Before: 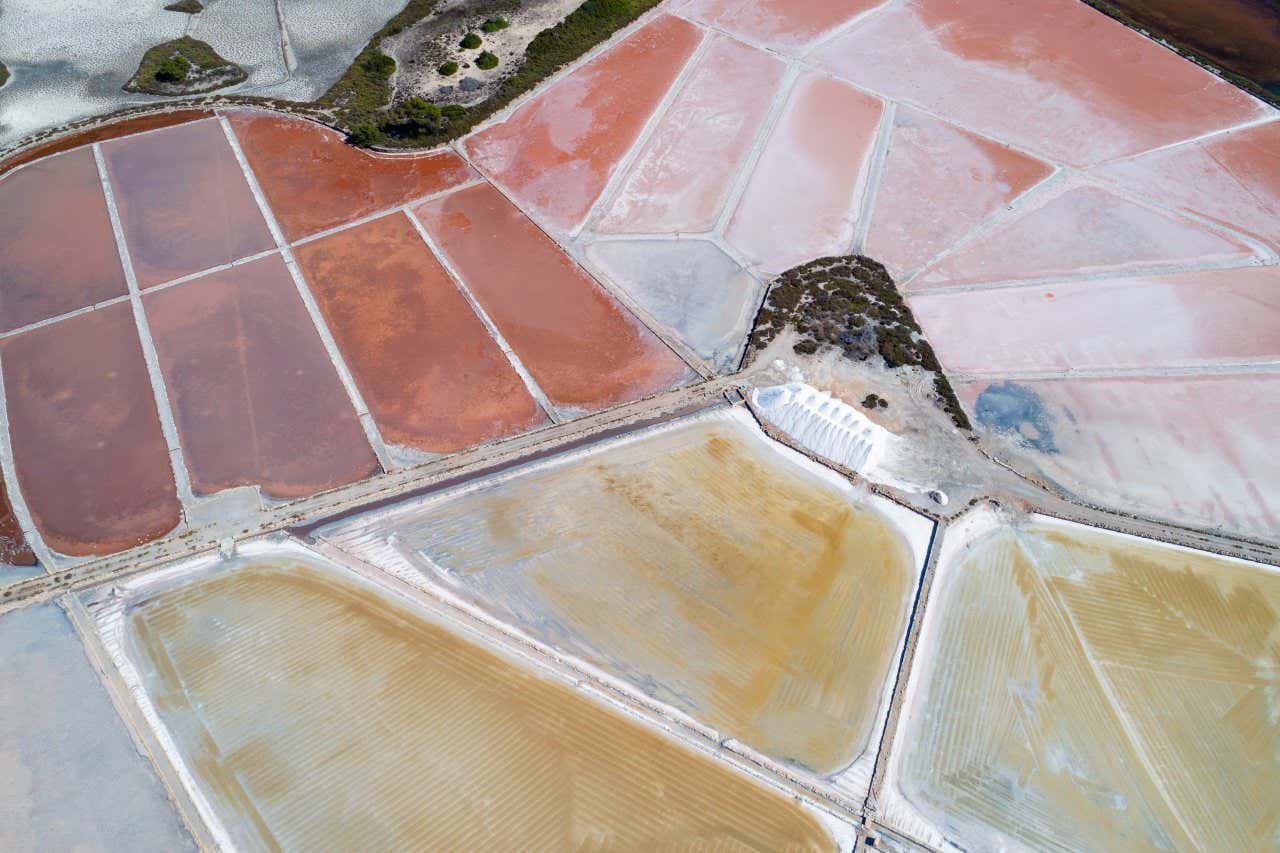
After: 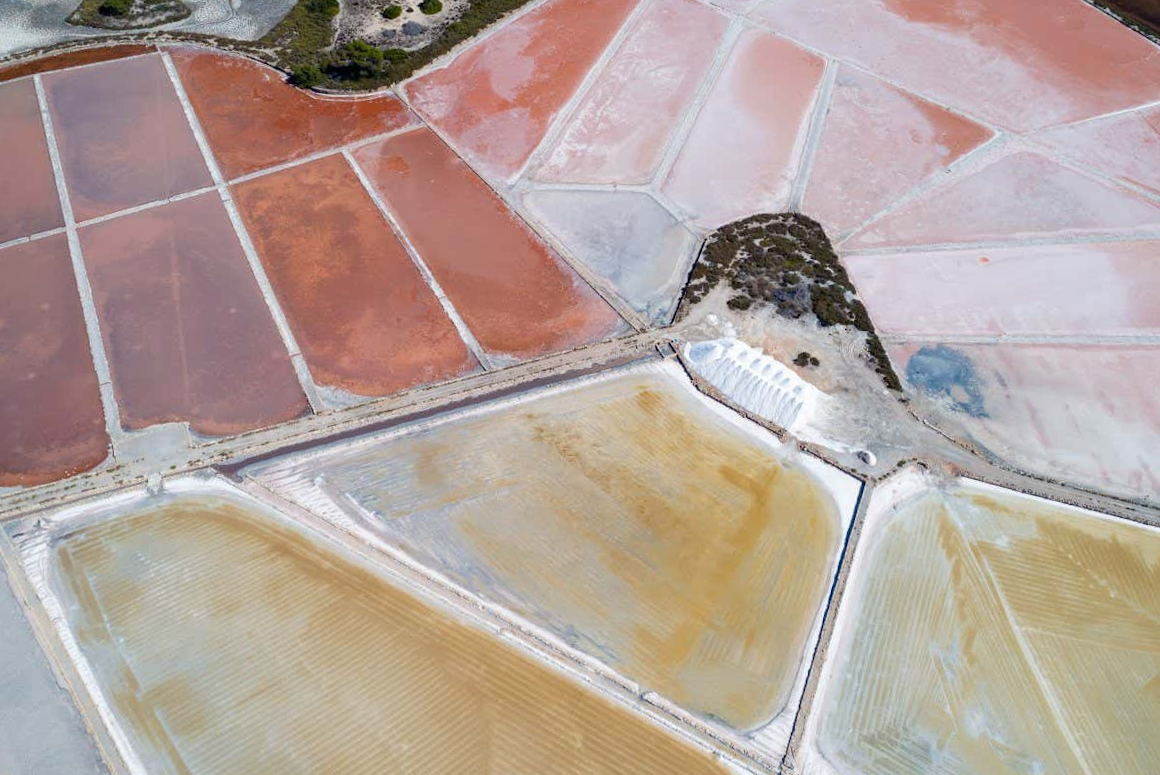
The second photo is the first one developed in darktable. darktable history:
crop and rotate: angle -1.99°, left 3.099%, top 3.69%, right 1.556%, bottom 0.752%
